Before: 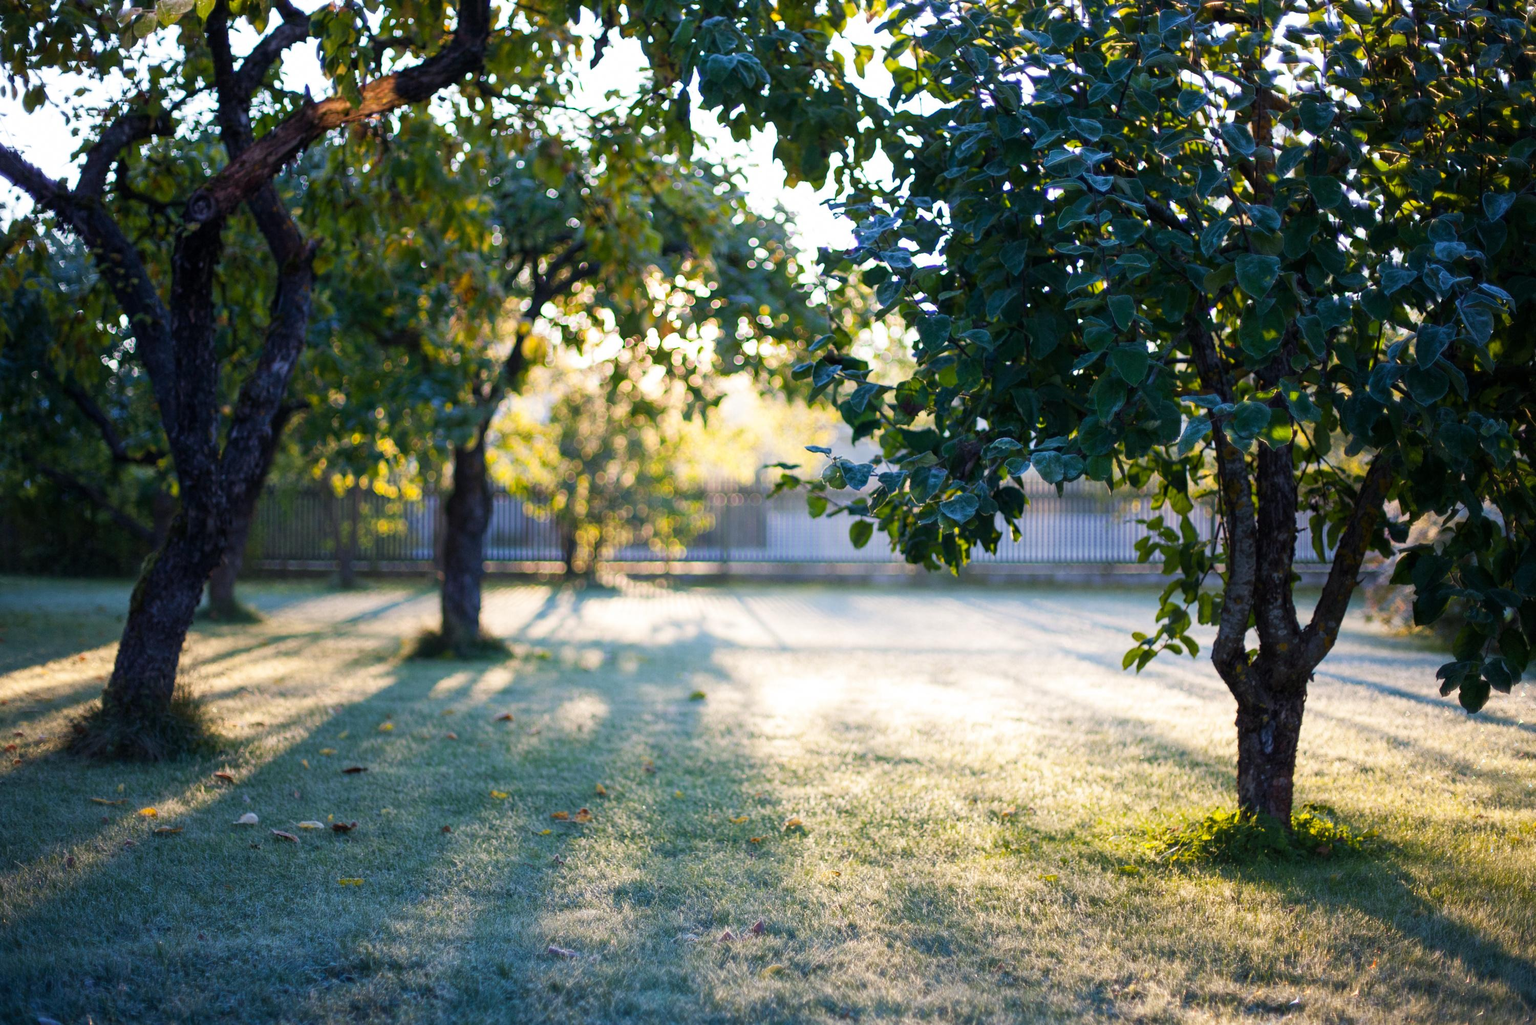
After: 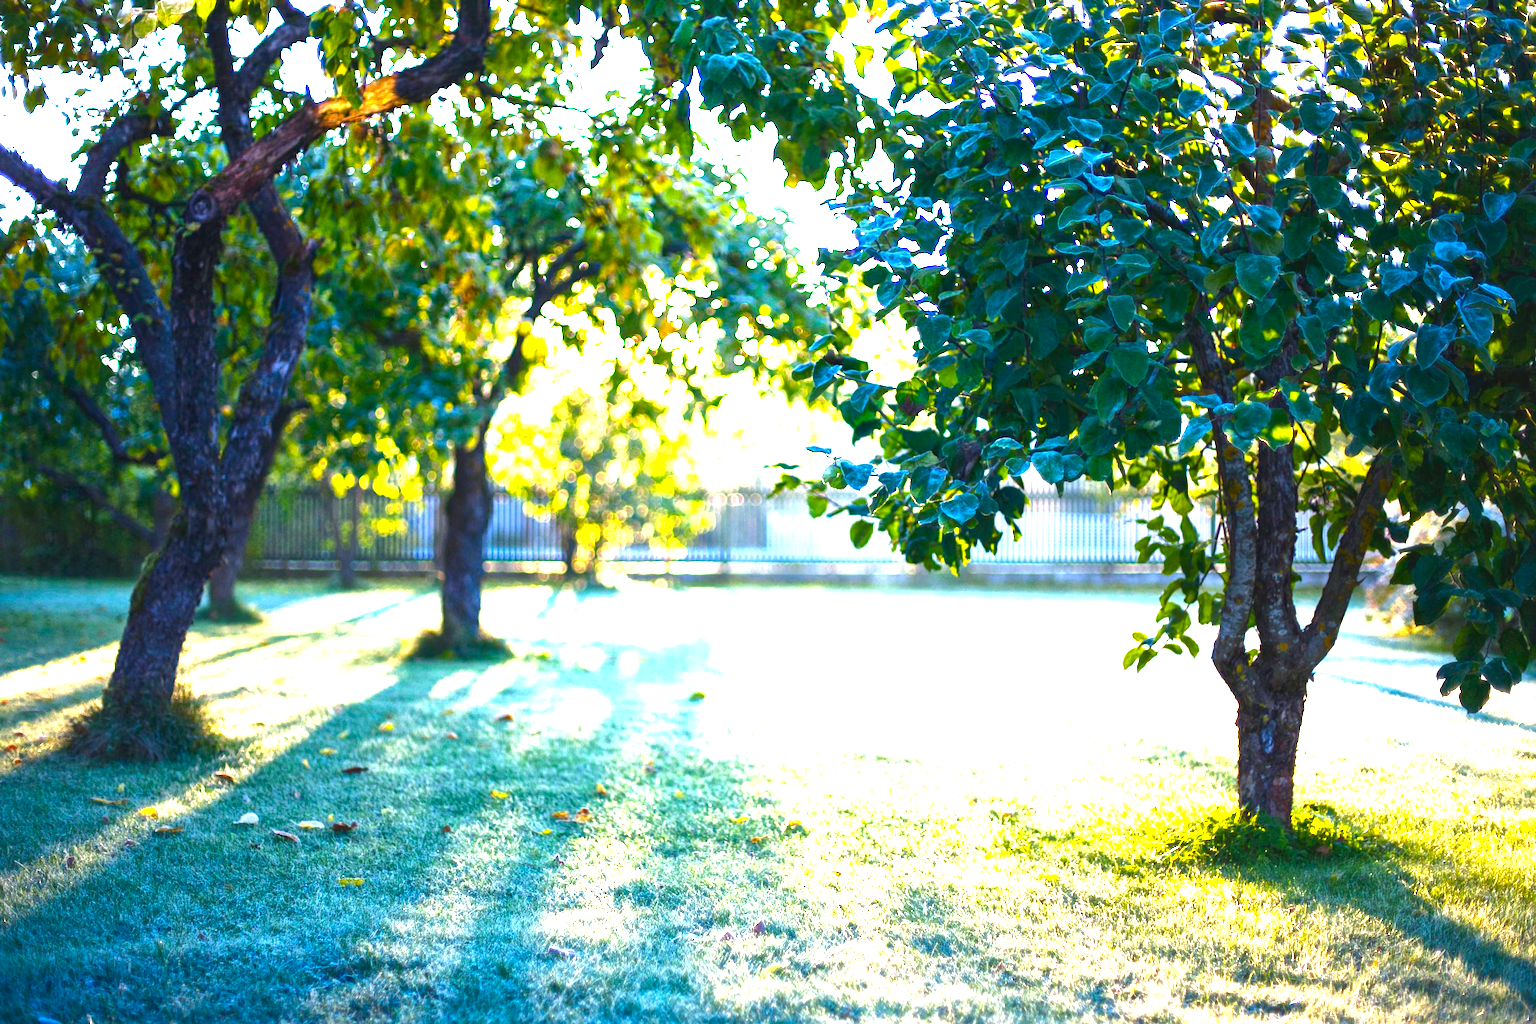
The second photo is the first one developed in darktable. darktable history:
tone curve: curves: ch0 [(0, 0.081) (0.483, 0.453) (0.881, 0.992)], color space Lab, independent channels, preserve colors none
color correction: highlights a* -6.61, highlights b* 0.767
exposure: black level correction 0, exposure 1.449 EV, compensate highlight preservation false
color balance rgb: linear chroma grading › global chroma 0.48%, perceptual saturation grading › global saturation 30.921%, perceptual brilliance grading › mid-tones 9.543%, perceptual brilliance grading › shadows 14.228%, global vibrance 20%
local contrast: mode bilateral grid, contrast 21, coarseness 51, detail 132%, midtone range 0.2
